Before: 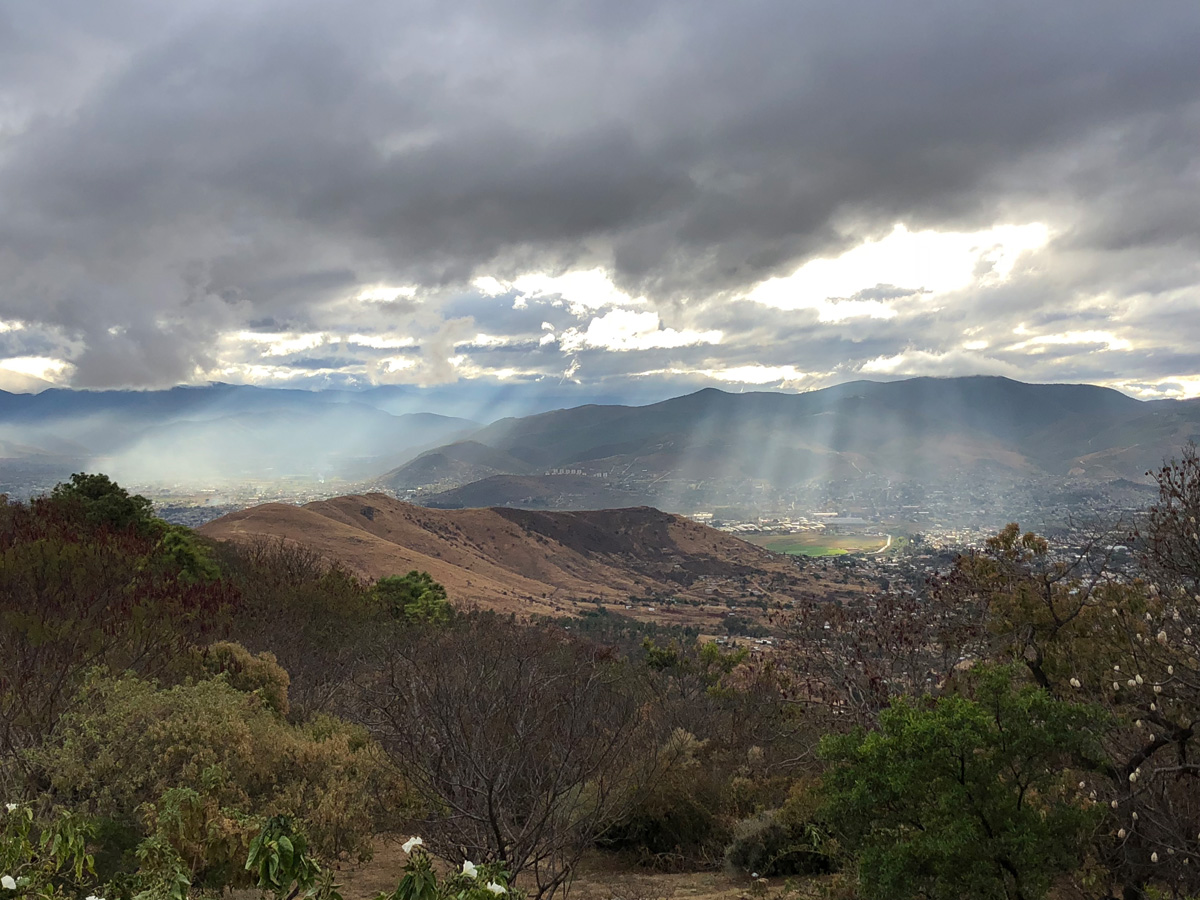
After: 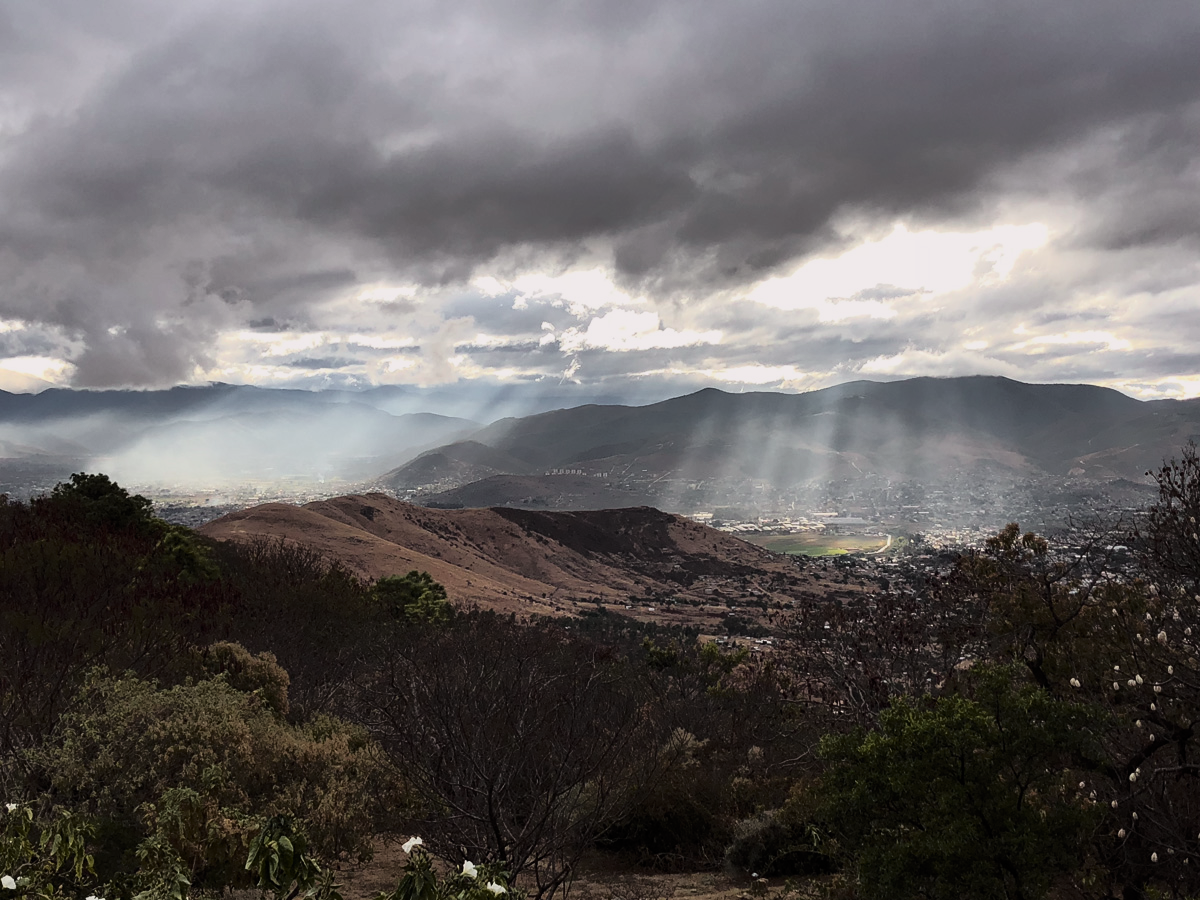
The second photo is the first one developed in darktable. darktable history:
levels: levels [0.029, 0.545, 0.971]
tone curve: curves: ch0 [(0, 0.032) (0.094, 0.08) (0.265, 0.208) (0.41, 0.417) (0.498, 0.496) (0.638, 0.673) (0.819, 0.841) (0.96, 0.899)]; ch1 [(0, 0) (0.161, 0.092) (0.37, 0.302) (0.417, 0.434) (0.495, 0.504) (0.576, 0.589) (0.725, 0.765) (1, 1)]; ch2 [(0, 0) (0.352, 0.403) (0.45, 0.469) (0.521, 0.515) (0.59, 0.579) (1, 1)], color space Lab, independent channels, preserve colors none
